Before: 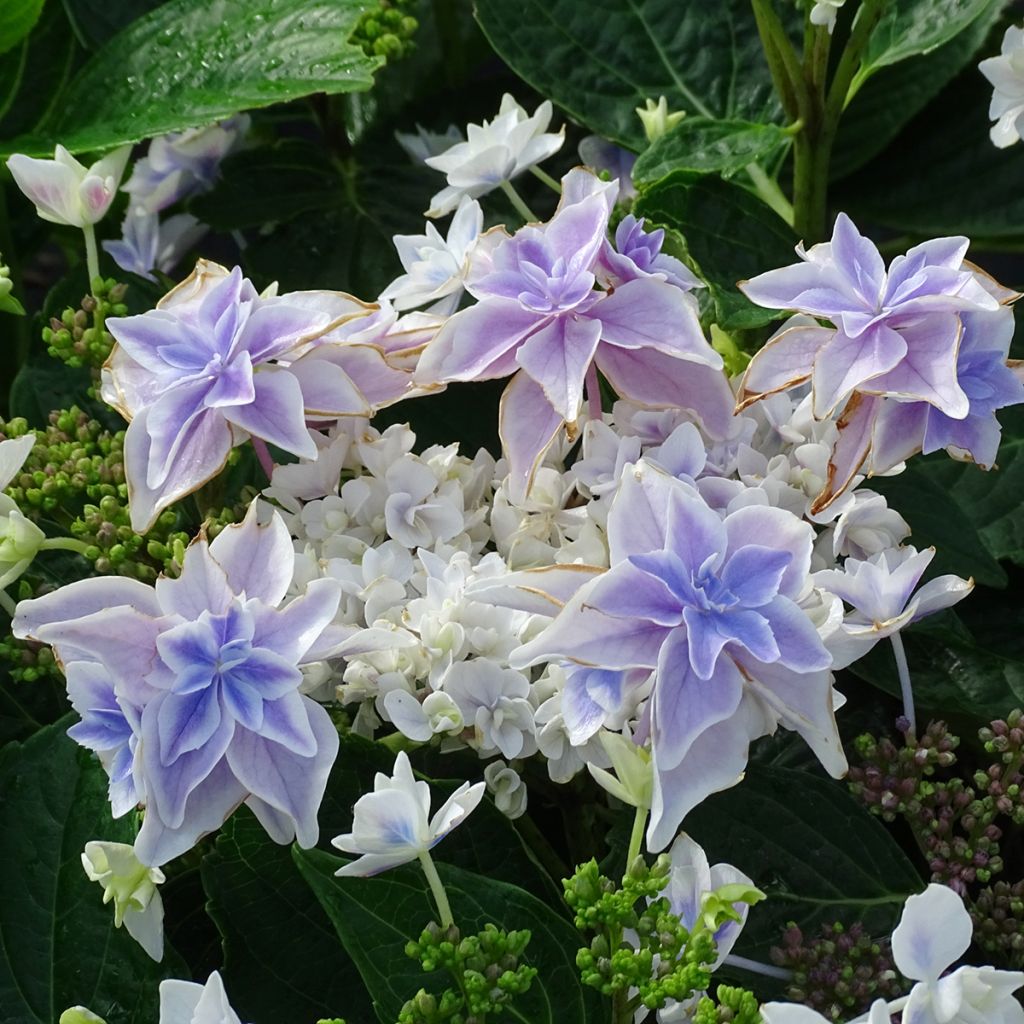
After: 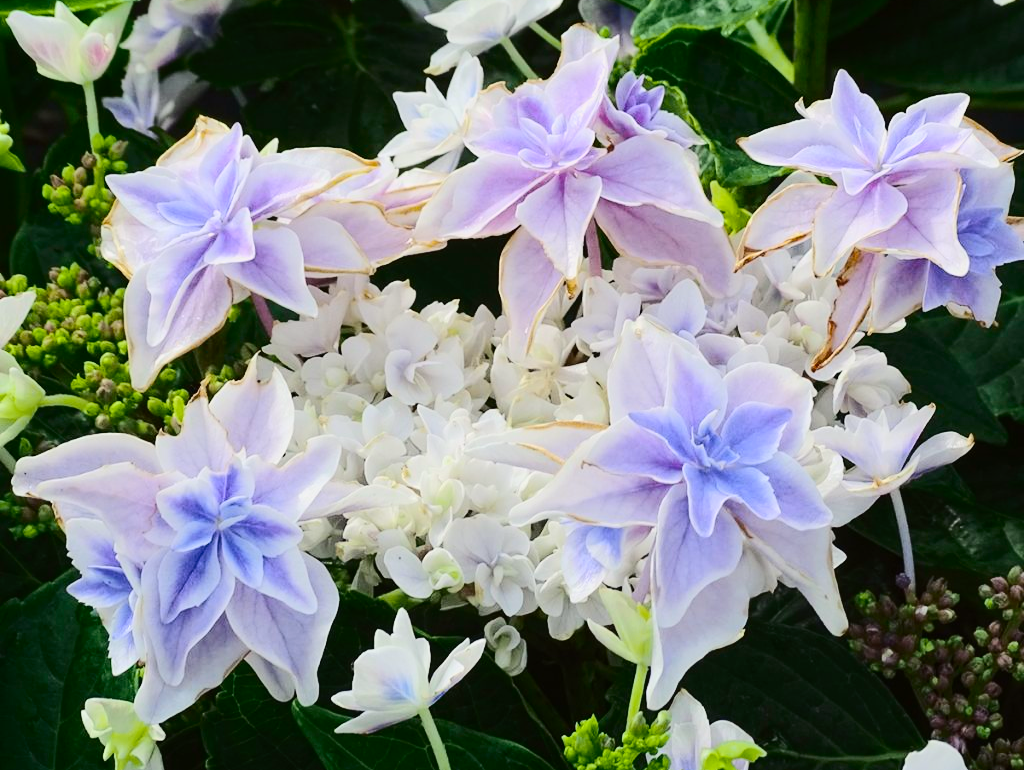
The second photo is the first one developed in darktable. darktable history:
crop: top 13.994%, bottom 10.743%
tone curve: curves: ch0 [(0, 0.011) (0.104, 0.085) (0.236, 0.234) (0.398, 0.507) (0.472, 0.62) (0.641, 0.773) (0.835, 0.883) (1, 0.961)]; ch1 [(0, 0) (0.353, 0.344) (0.43, 0.401) (0.479, 0.476) (0.502, 0.504) (0.54, 0.542) (0.602, 0.613) (0.638, 0.668) (0.693, 0.727) (1, 1)]; ch2 [(0, 0) (0.34, 0.314) (0.434, 0.43) (0.5, 0.506) (0.528, 0.534) (0.55, 0.567) (0.595, 0.613) (0.644, 0.729) (1, 1)], color space Lab, independent channels, preserve colors none
